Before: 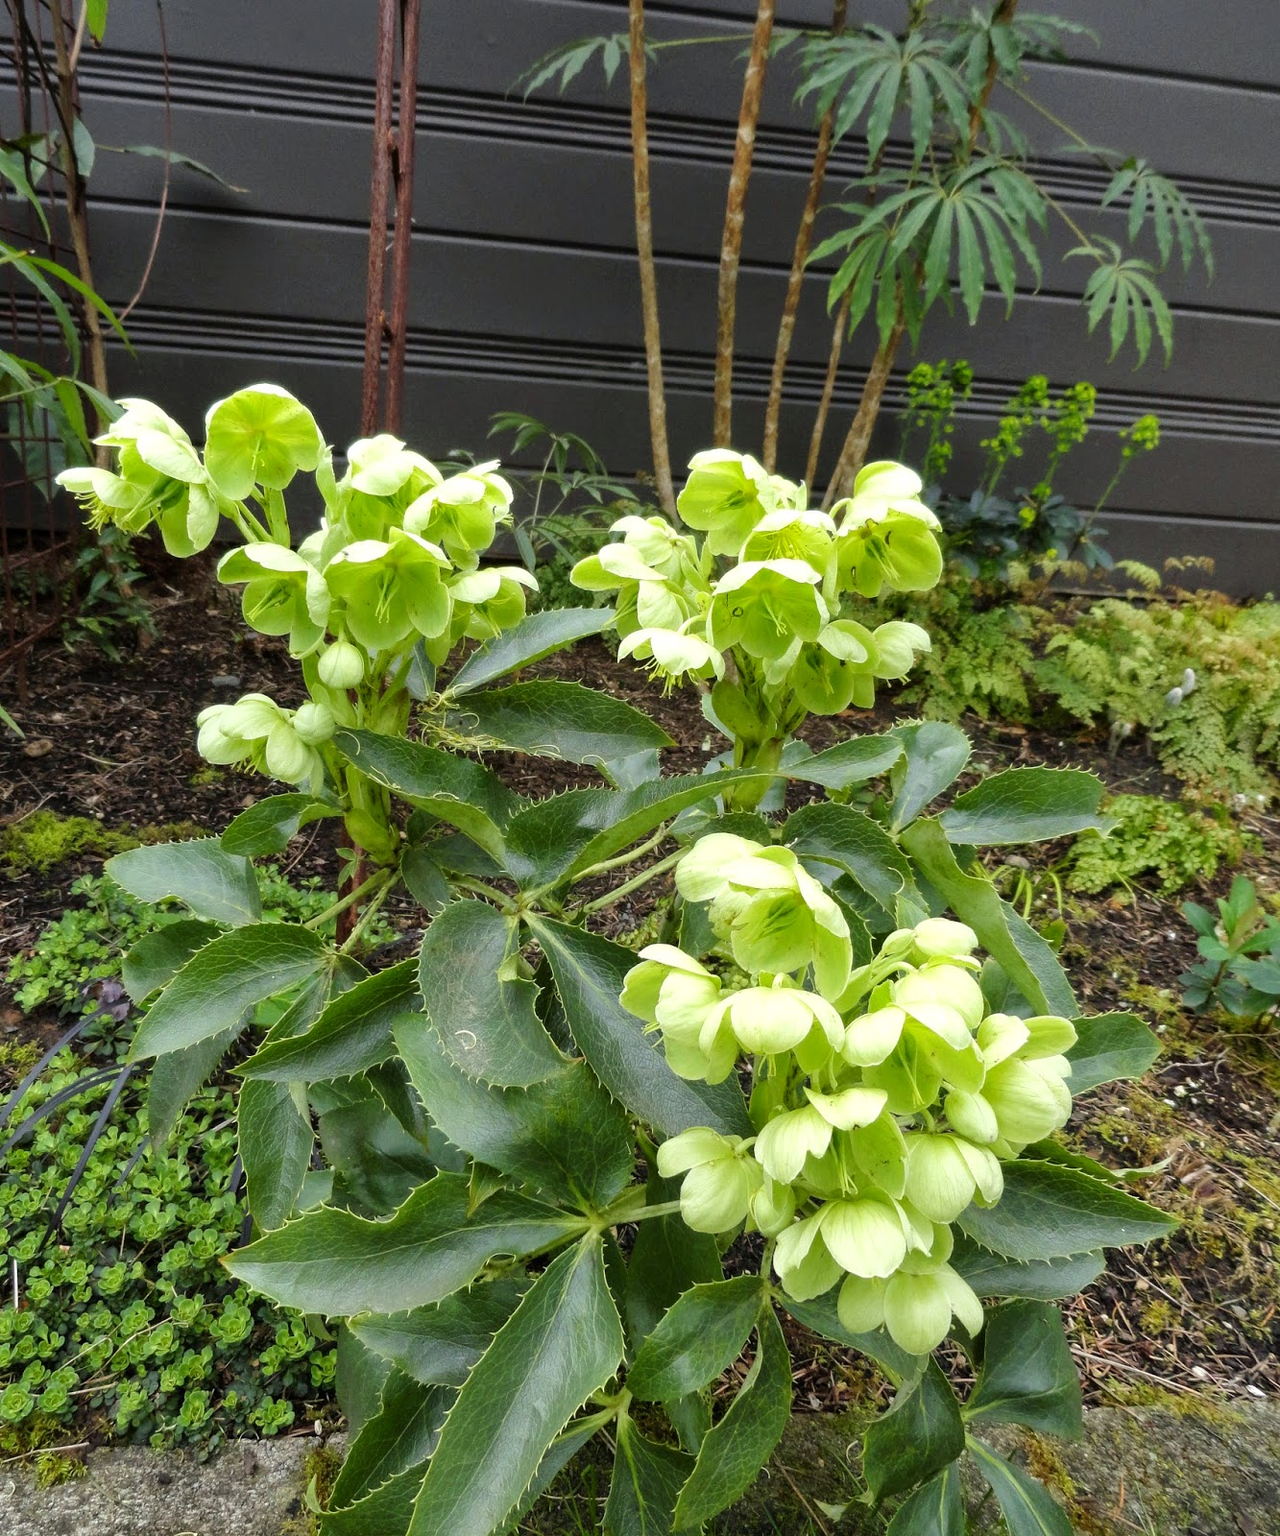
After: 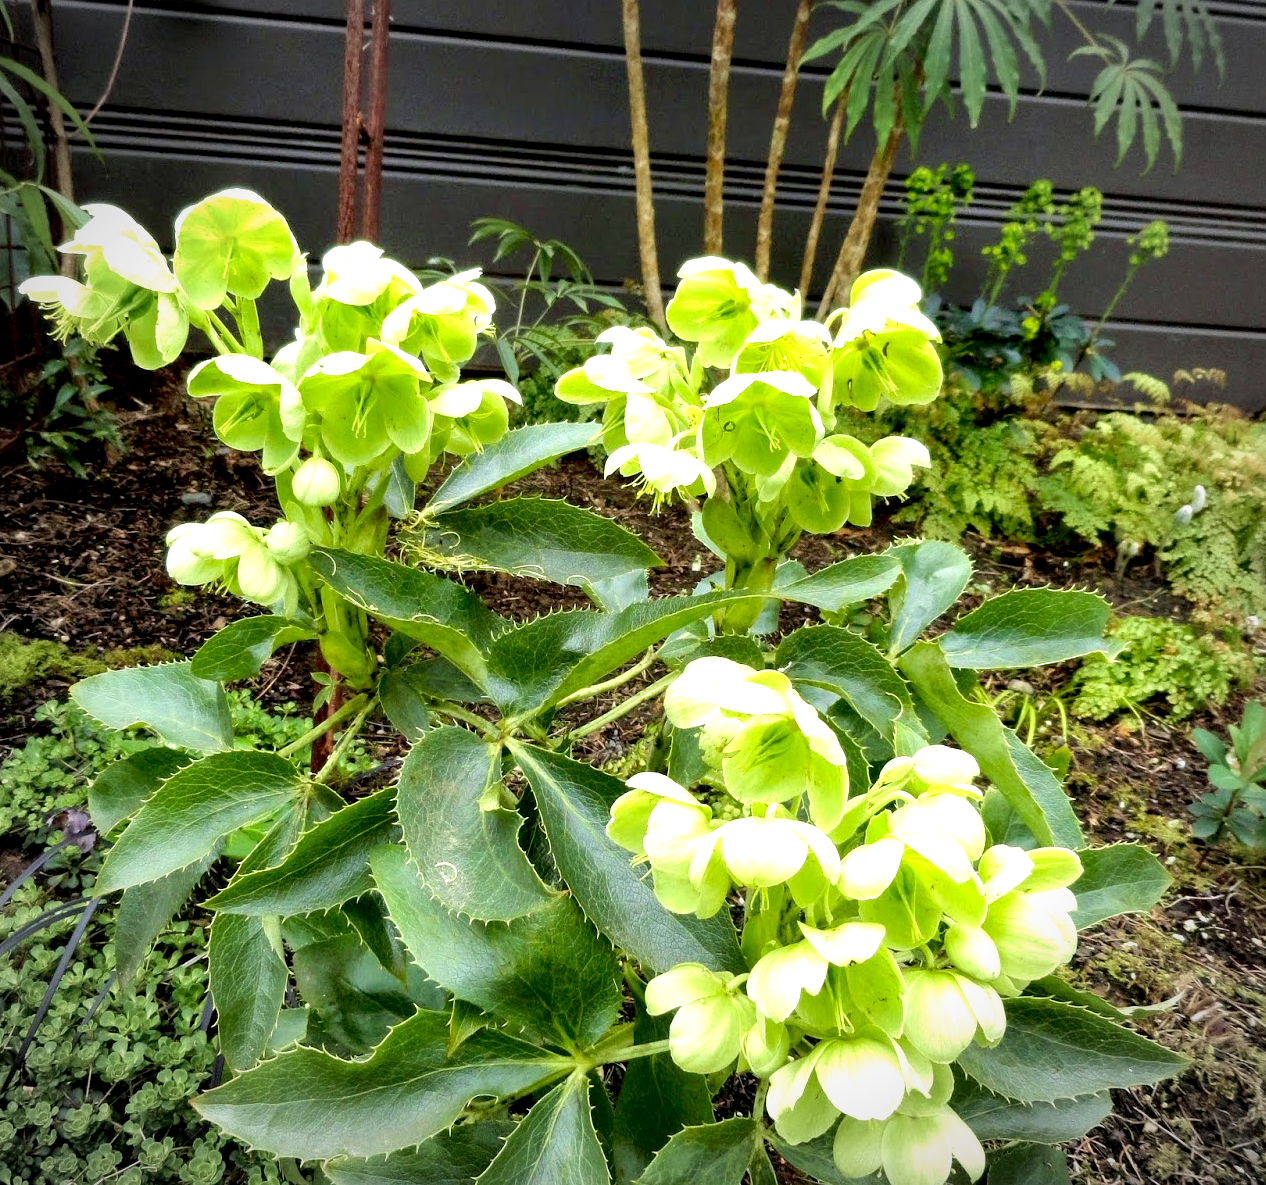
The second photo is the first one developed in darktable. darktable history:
white balance: emerald 1
vignetting: automatic ratio true
velvia: on, module defaults
crop and rotate: left 2.991%, top 13.302%, right 1.981%, bottom 12.636%
exposure: black level correction 0.012, exposure 0.7 EV, compensate exposure bias true, compensate highlight preservation false
